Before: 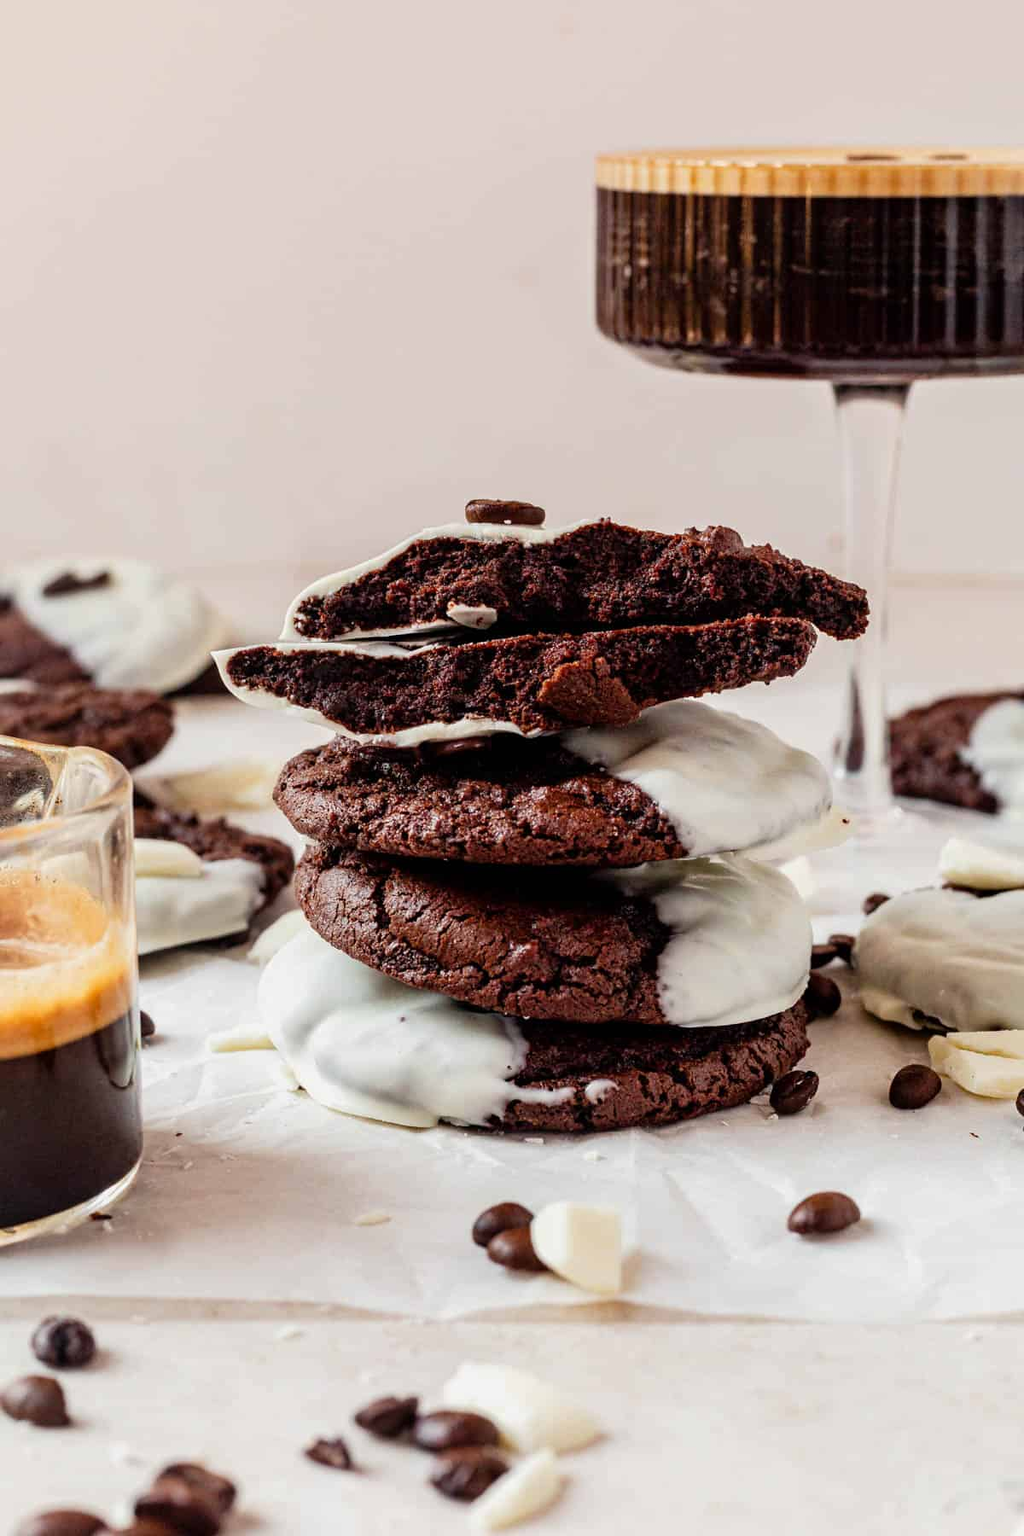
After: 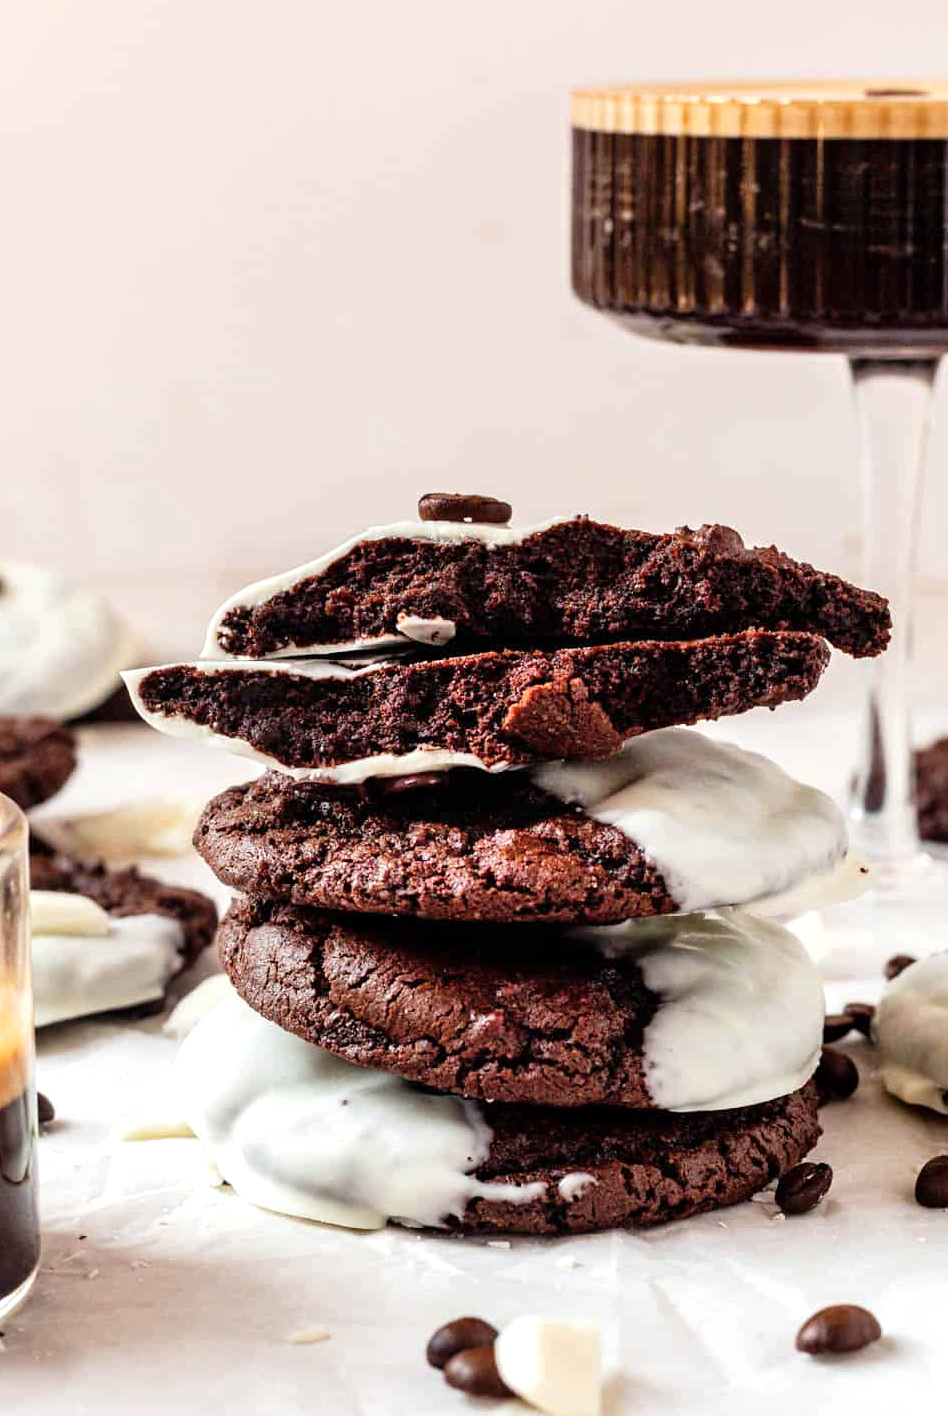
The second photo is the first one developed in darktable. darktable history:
crop and rotate: left 10.603%, top 5.137%, right 10.329%, bottom 16.148%
shadows and highlights: radius 110.87, shadows 51.06, white point adjustment 9.03, highlights -2.34, soften with gaussian
